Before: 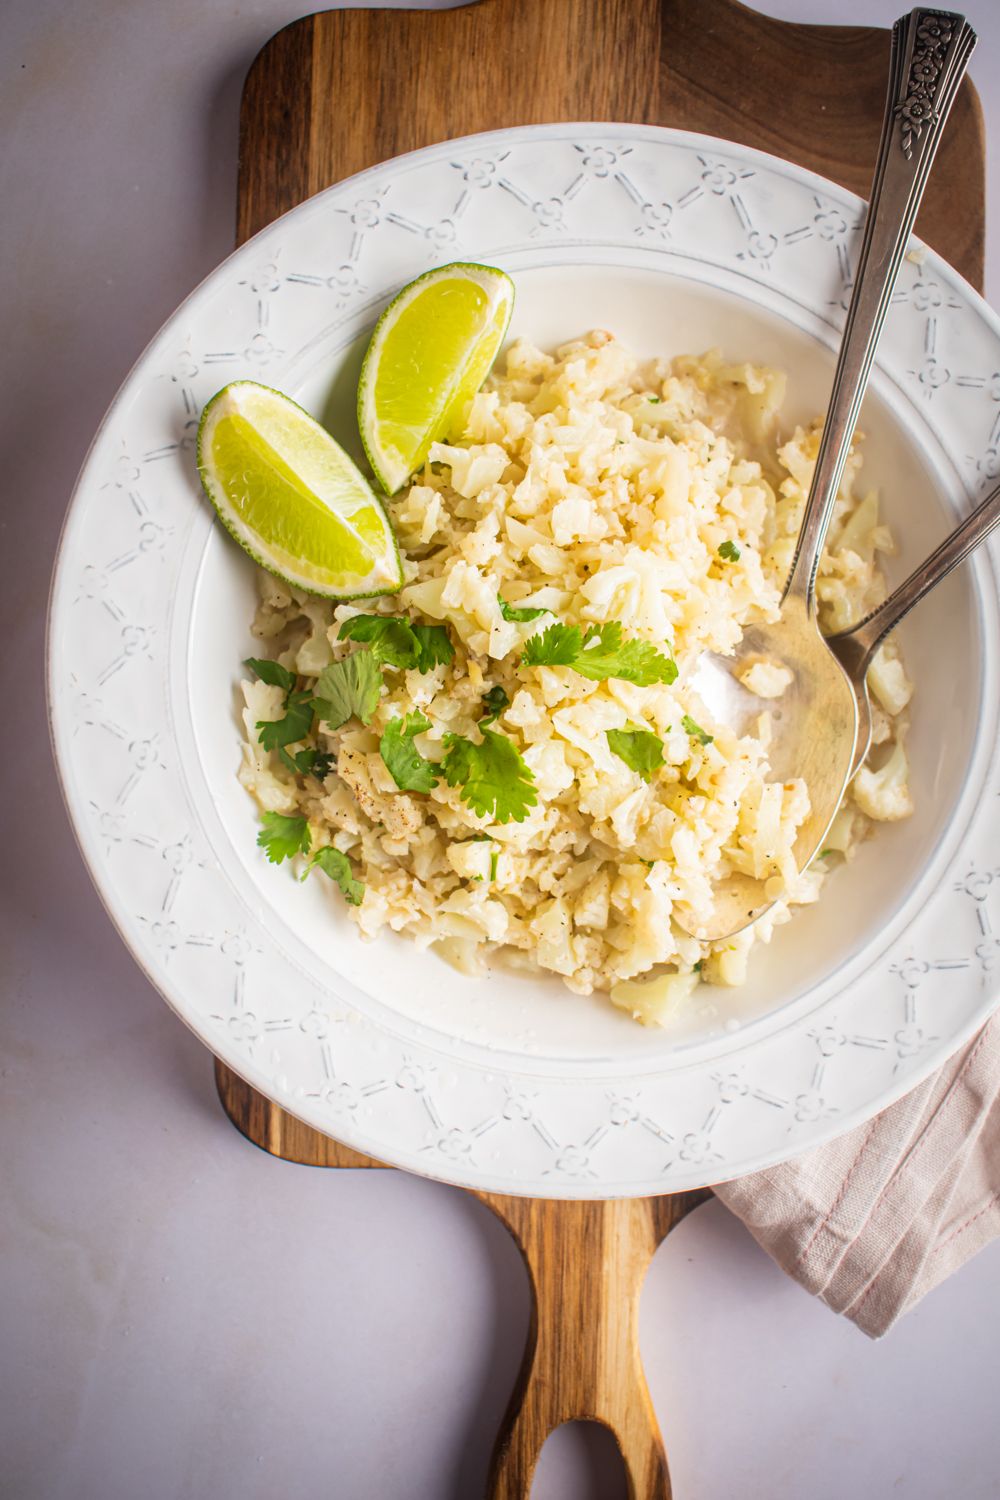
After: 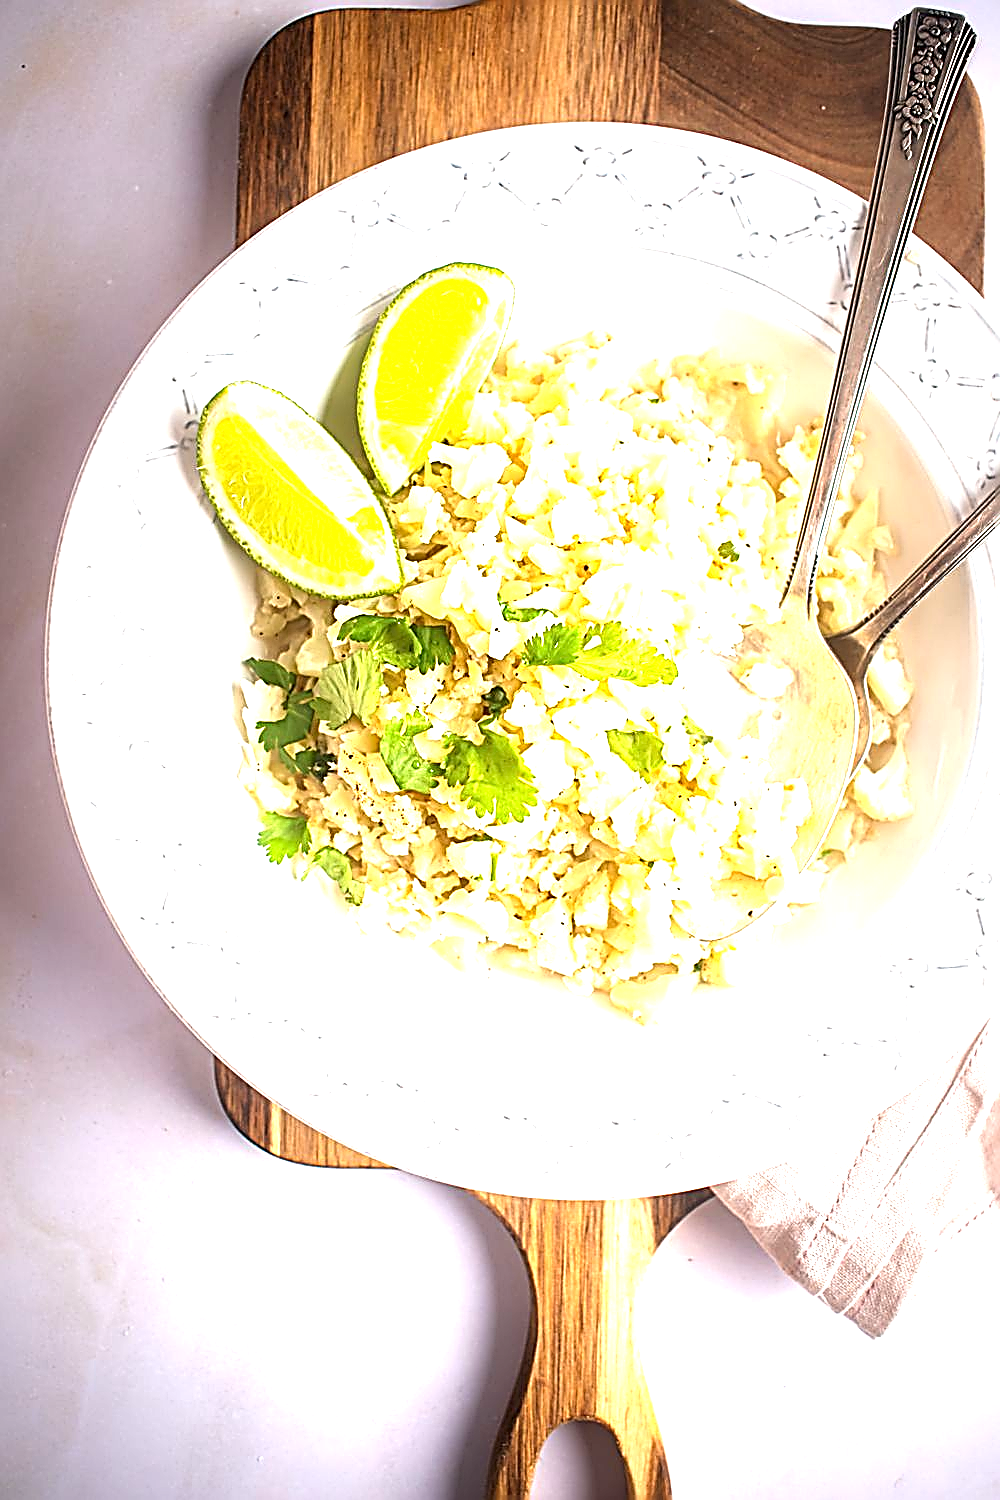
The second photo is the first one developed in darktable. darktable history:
exposure: black level correction 0, exposure 1.373 EV, compensate exposure bias true, compensate highlight preservation false
color zones: curves: ch0 [(0, 0.5) (0.143, 0.5) (0.286, 0.5) (0.429, 0.5) (0.571, 0.5) (0.714, 0.476) (0.857, 0.5) (1, 0.5)]; ch2 [(0, 0.5) (0.143, 0.5) (0.286, 0.5) (0.429, 0.5) (0.571, 0.5) (0.714, 0.487) (0.857, 0.5) (1, 0.5)]
sharpen: amount 1.857
